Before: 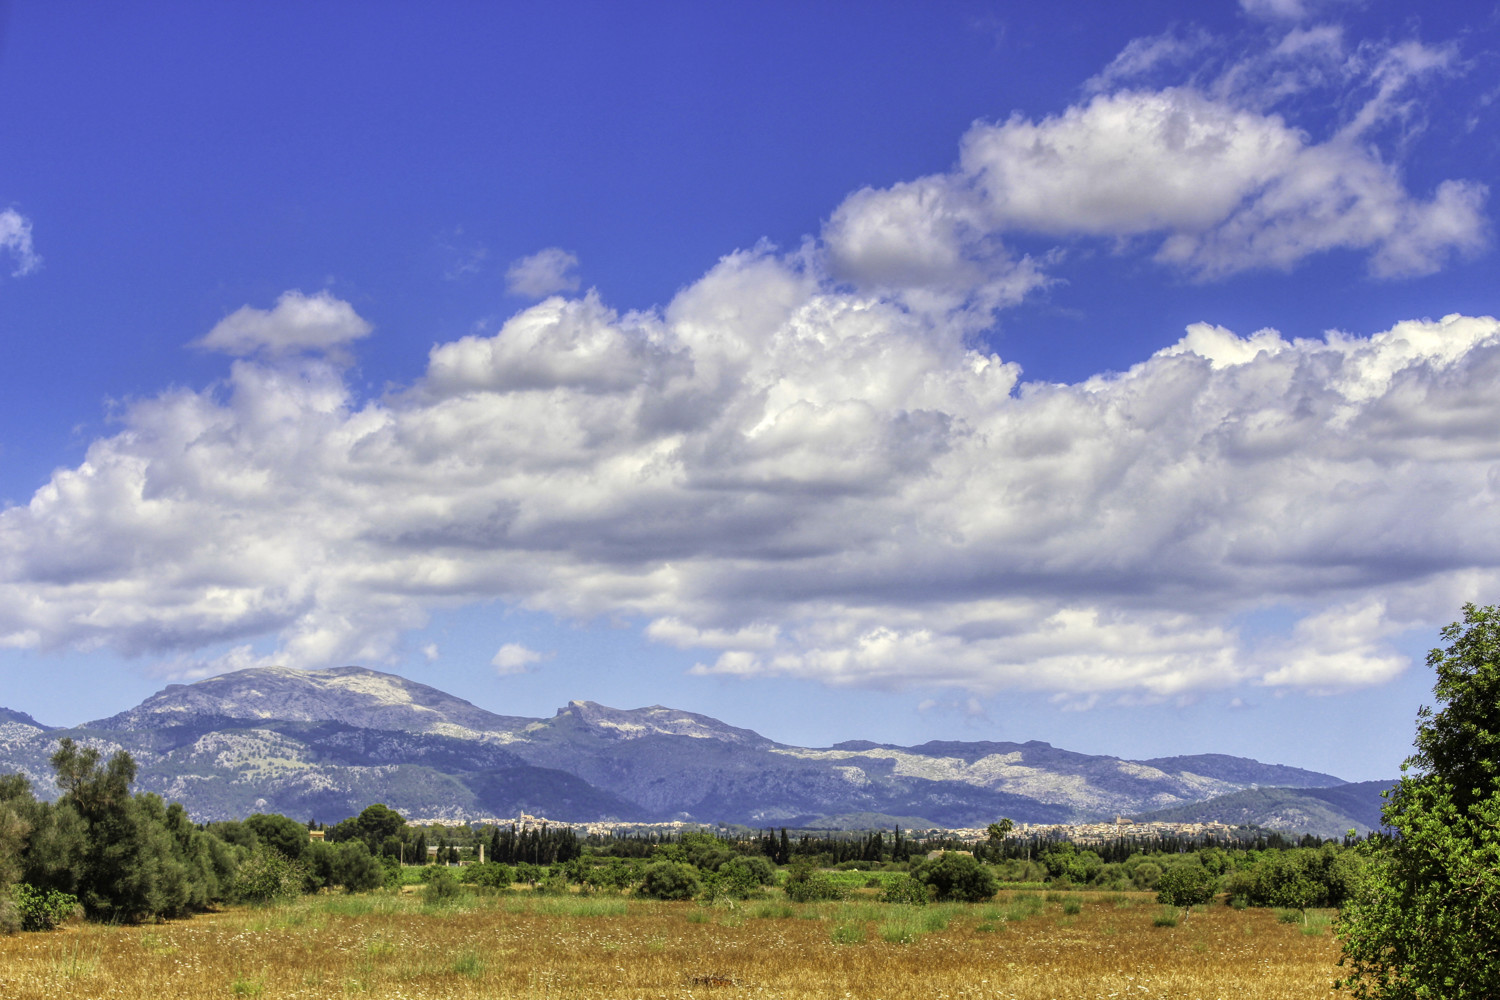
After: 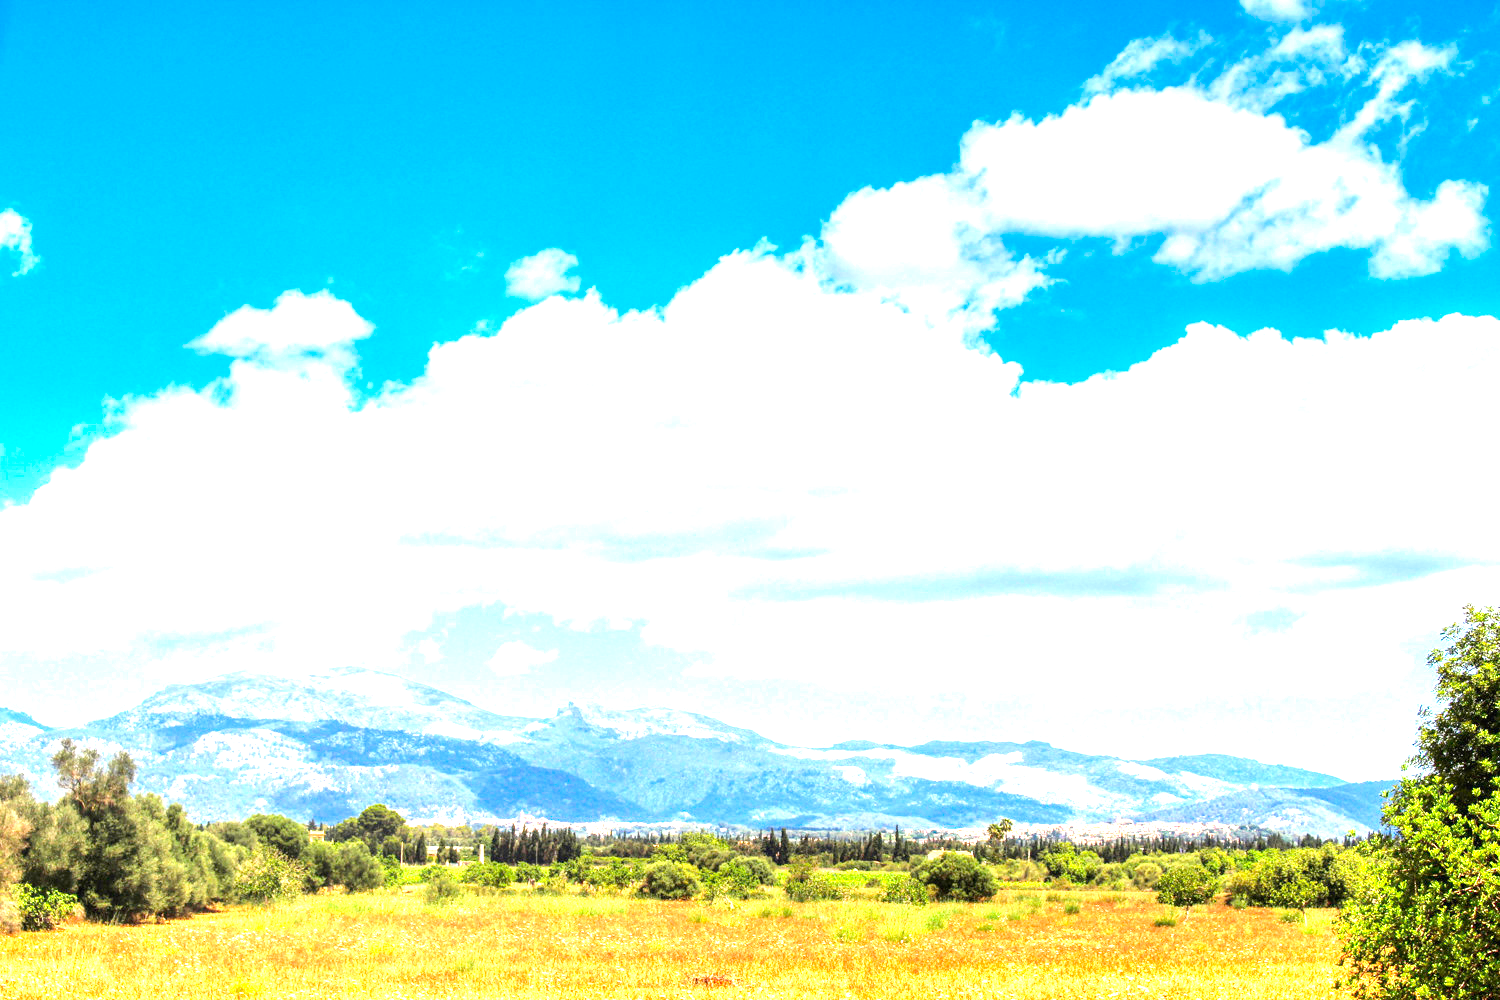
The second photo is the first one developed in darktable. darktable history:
tone equalizer: on, module defaults
exposure: black level correction 0, exposure 1.741 EV, compensate exposure bias true, compensate highlight preservation false
